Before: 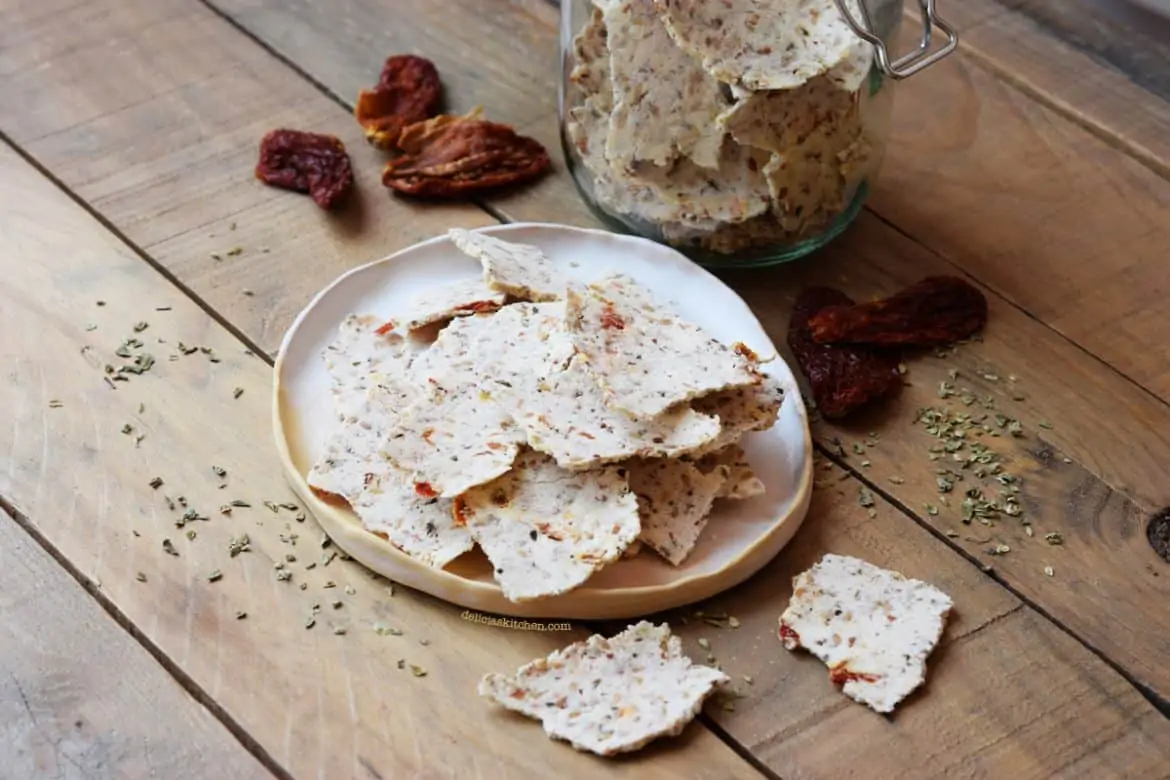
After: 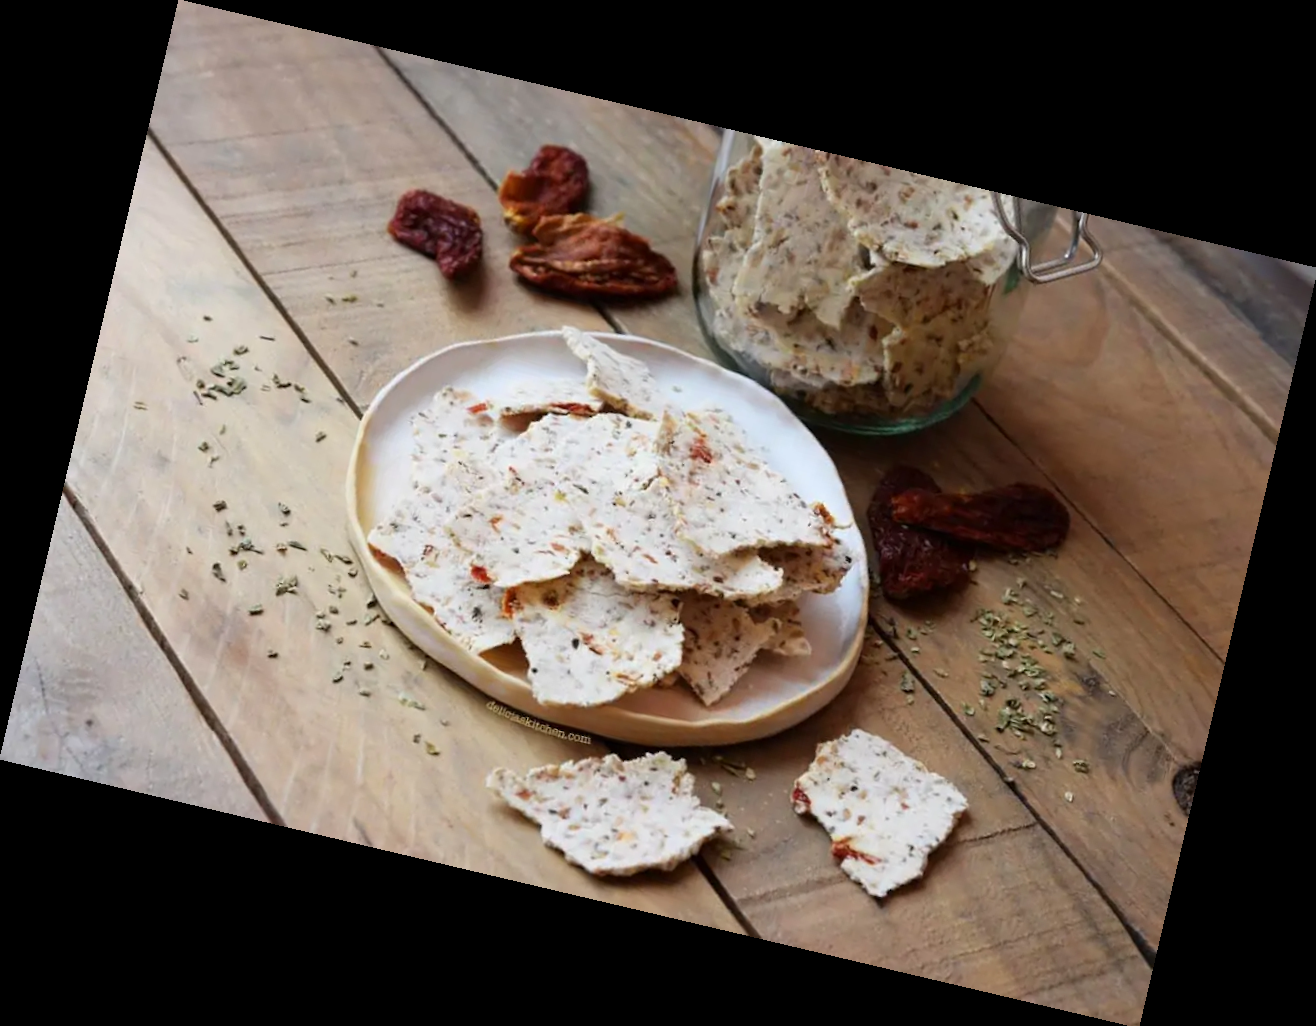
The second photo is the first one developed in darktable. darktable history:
rotate and perspective: rotation 13.27°, automatic cropping off
